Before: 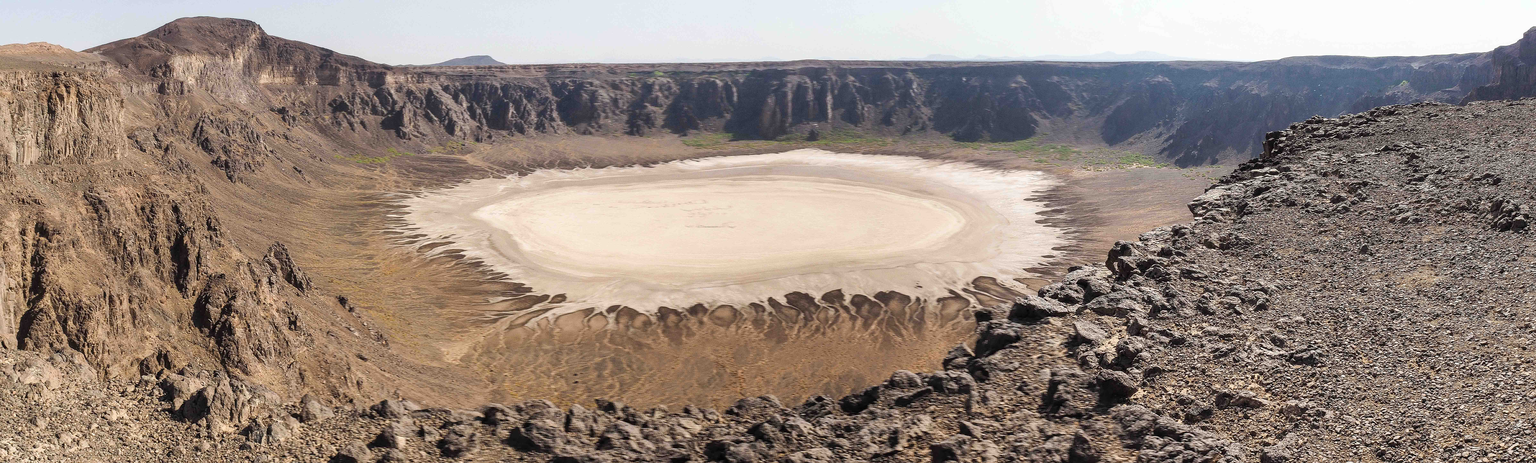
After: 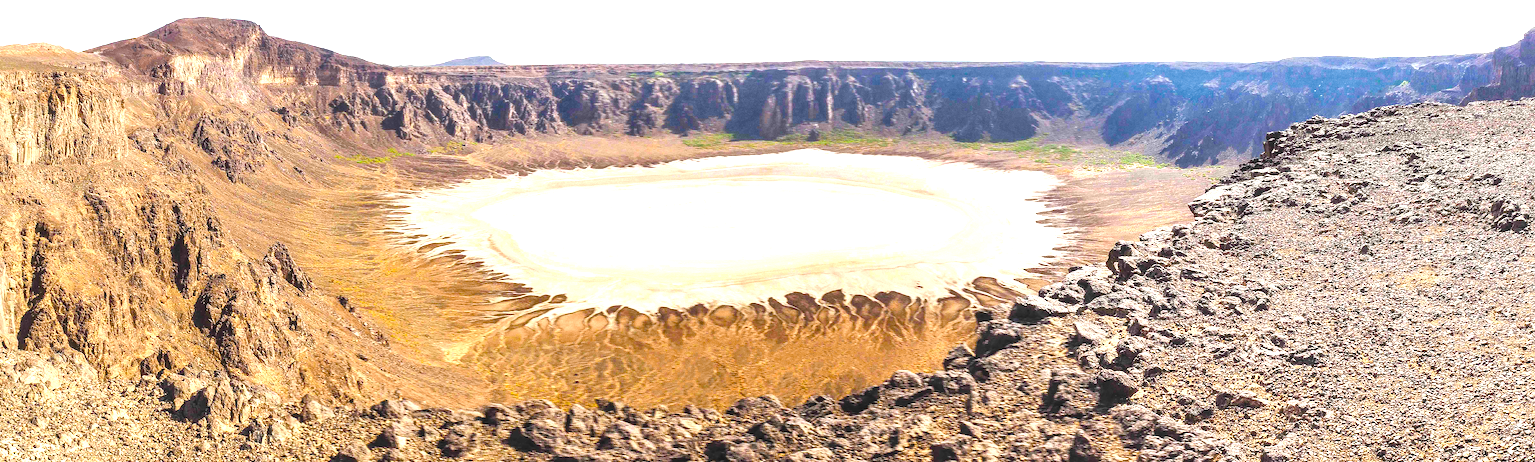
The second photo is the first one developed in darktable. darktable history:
color balance rgb: linear chroma grading › shadows 10%, linear chroma grading › highlights 10%, linear chroma grading › global chroma 15%, linear chroma grading › mid-tones 15%, perceptual saturation grading › global saturation 40%, perceptual saturation grading › highlights -25%, perceptual saturation grading › mid-tones 35%, perceptual saturation grading › shadows 35%, perceptual brilliance grading › global brilliance 11.29%, global vibrance 11.29%
exposure: black level correction -0.005, exposure 0.622 EV, compensate highlight preservation false
local contrast: detail 130%
